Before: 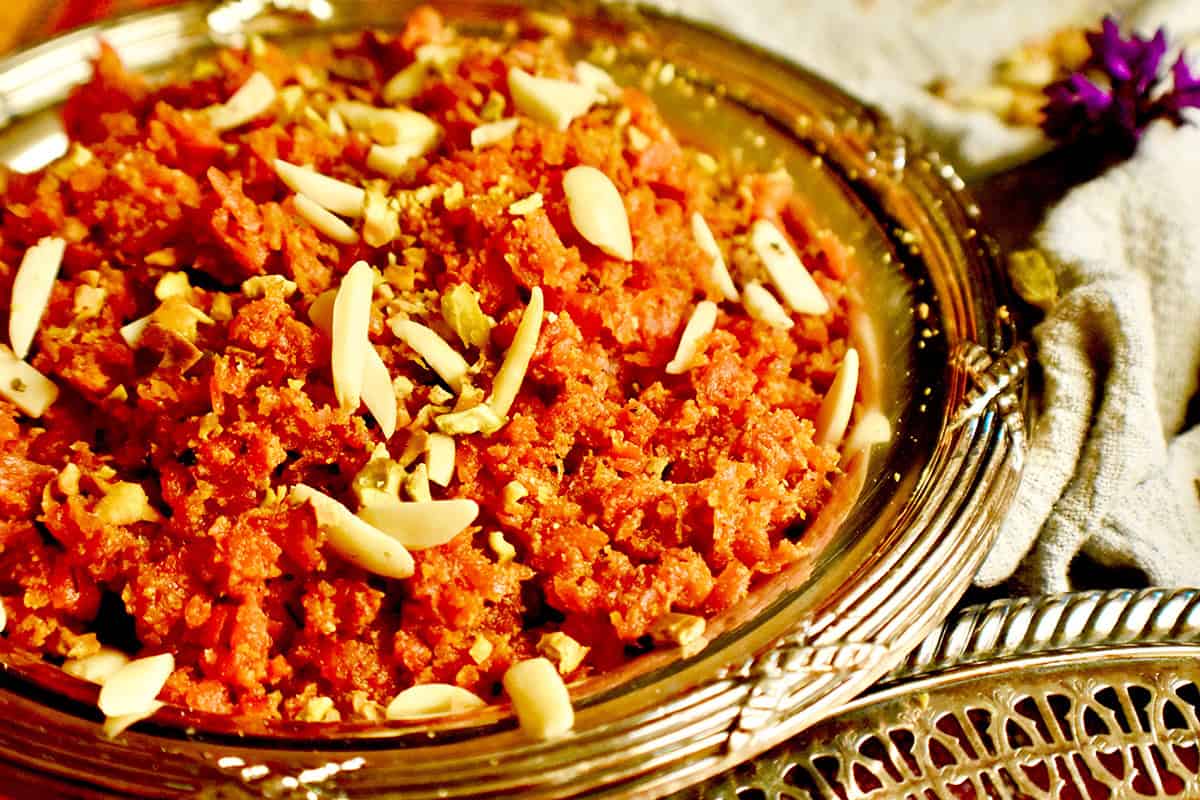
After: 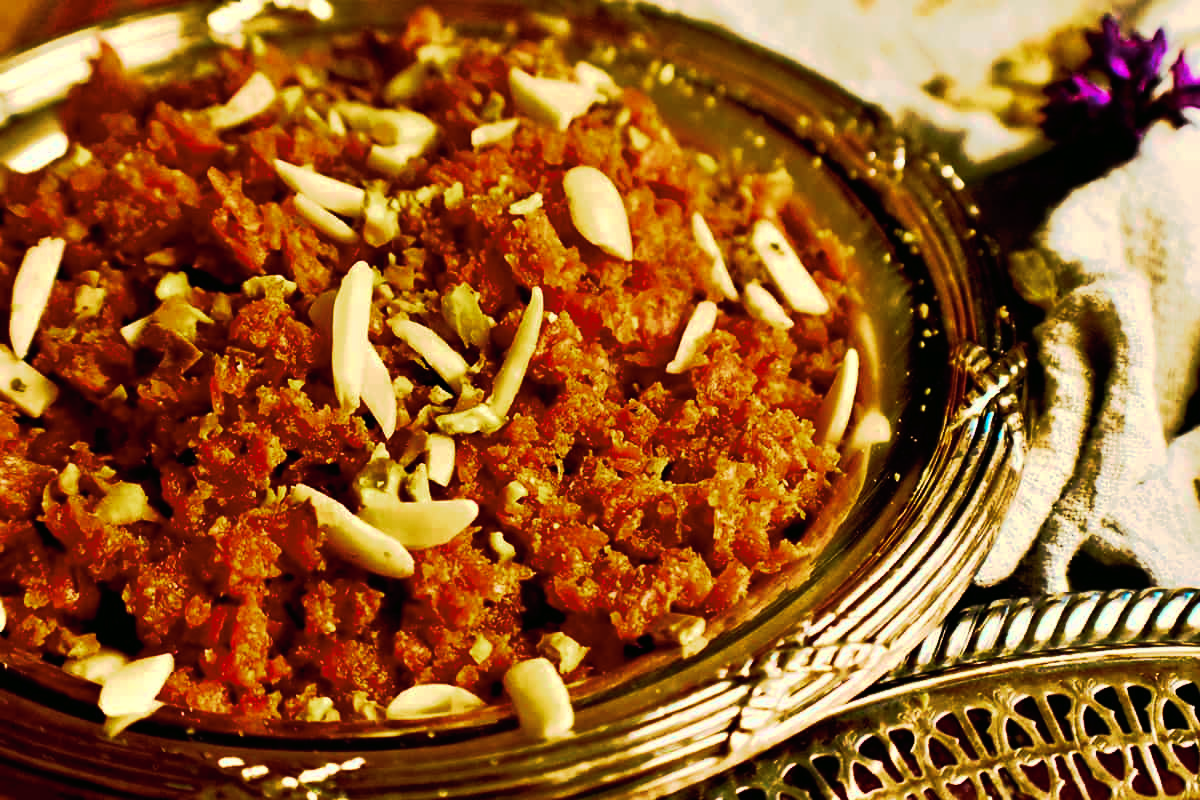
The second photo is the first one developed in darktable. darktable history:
tone curve: curves: ch0 [(0, 0) (0.003, 0.005) (0.011, 0.007) (0.025, 0.009) (0.044, 0.013) (0.069, 0.017) (0.1, 0.02) (0.136, 0.029) (0.177, 0.052) (0.224, 0.086) (0.277, 0.129) (0.335, 0.188) (0.399, 0.256) (0.468, 0.361) (0.543, 0.526) (0.623, 0.696) (0.709, 0.784) (0.801, 0.85) (0.898, 0.882) (1, 1)], preserve colors none
color look up table: target L [99.89, 72.82, 93, 88.56, 84.57, 57.18, 57.7, 56.33, 53.78, 54.54, 42.64, 41.46, 37.43, 12.61, 201.82, 83.73, 57.72, 51.76, 51.32, 56.43, 49.05, 42.52, 37.62, 30.78, 4.962, 68.99, 62.92, 61.85, 56.16, 53.99, 55.66, 58.14, 48.98, 51.28, 49.25, 39.78, 26.69, 35.85, 14.74, 6.356, 90.83, 93.45, 83.35, 74.01, 65.54, 68.51, 57.27, 54.9, 35.08], target a [-30.38, -27.92, -100.09, -77.67, -77.07, -10.71, -26.33, -8.741, -23.33, -20.1, -28.49, -8.18, -25.77, -22.07, 0, 40.14, 9.528, 7.489, 19.97, 53.14, 34.42, 36.33, 7.48, 24.01, 23.1, 53.93, 50.5, 70.58, 13.2, 12.61, 17.97, 65.68, 36.58, 40.53, 46.75, 11.1, 38.34, 37.59, 0.642, 27.69, -13.55, -85.33, -60.77, -14.99, -9.75, -22.72, 4.593, -14.55, -11.39], target b [57.25, 46.22, 41.55, 58.22, 27.76, 32.14, 29.91, 21.13, 24.44, 8.177, 33.77, 35.44, 19.27, 19.99, -0.001, 13.77, 36.19, 32.55, 15.67, 2.721, 43.98, 27.52, 2.865, 32.36, -1.678, -56.08, -67.72, -68.69, -80.1, -3.662, -52.69, -75.74, -13.57, -24.23, -90.06, -30.1, -2.113, -50.9, -8.247, -26.51, -16.83, -13.63, -36.33, -4.646, -65.54, -56.63, -74.75, -5.084, -12.53], num patches 49
